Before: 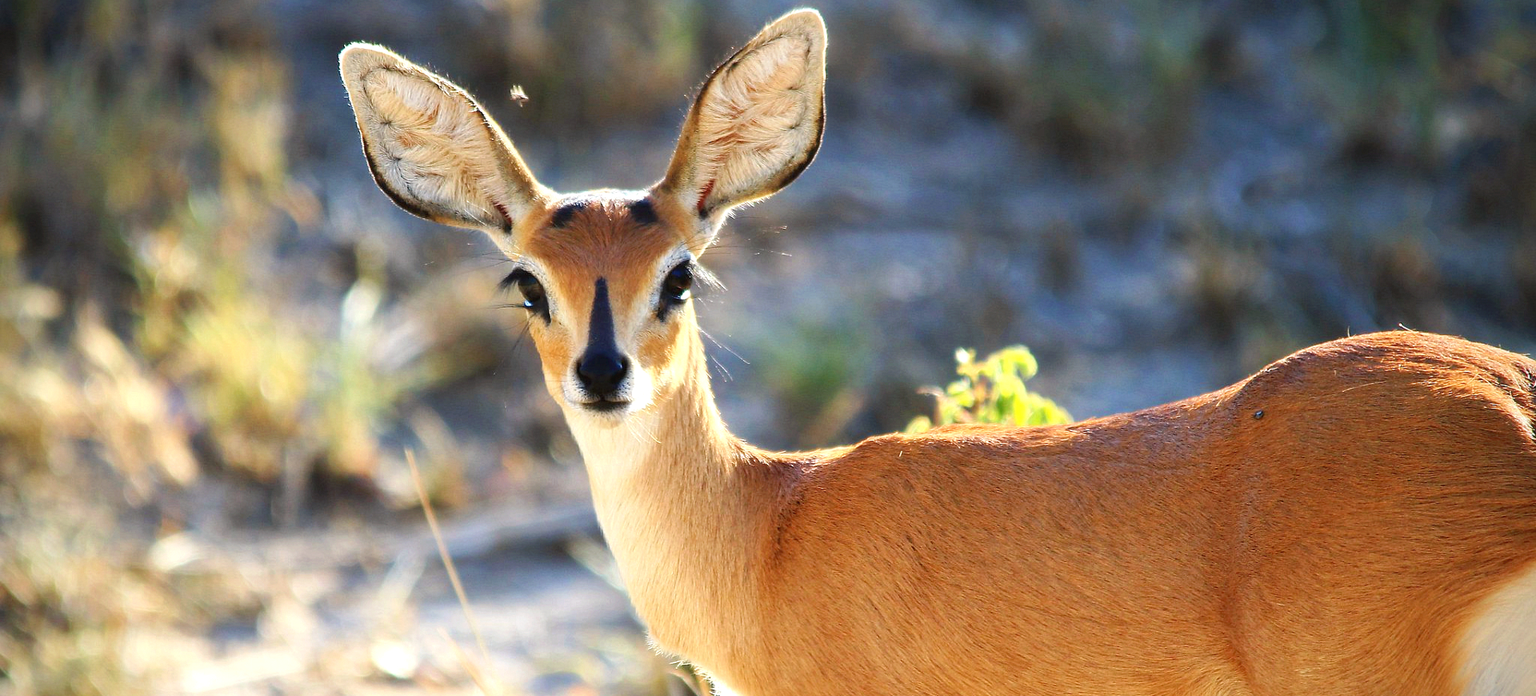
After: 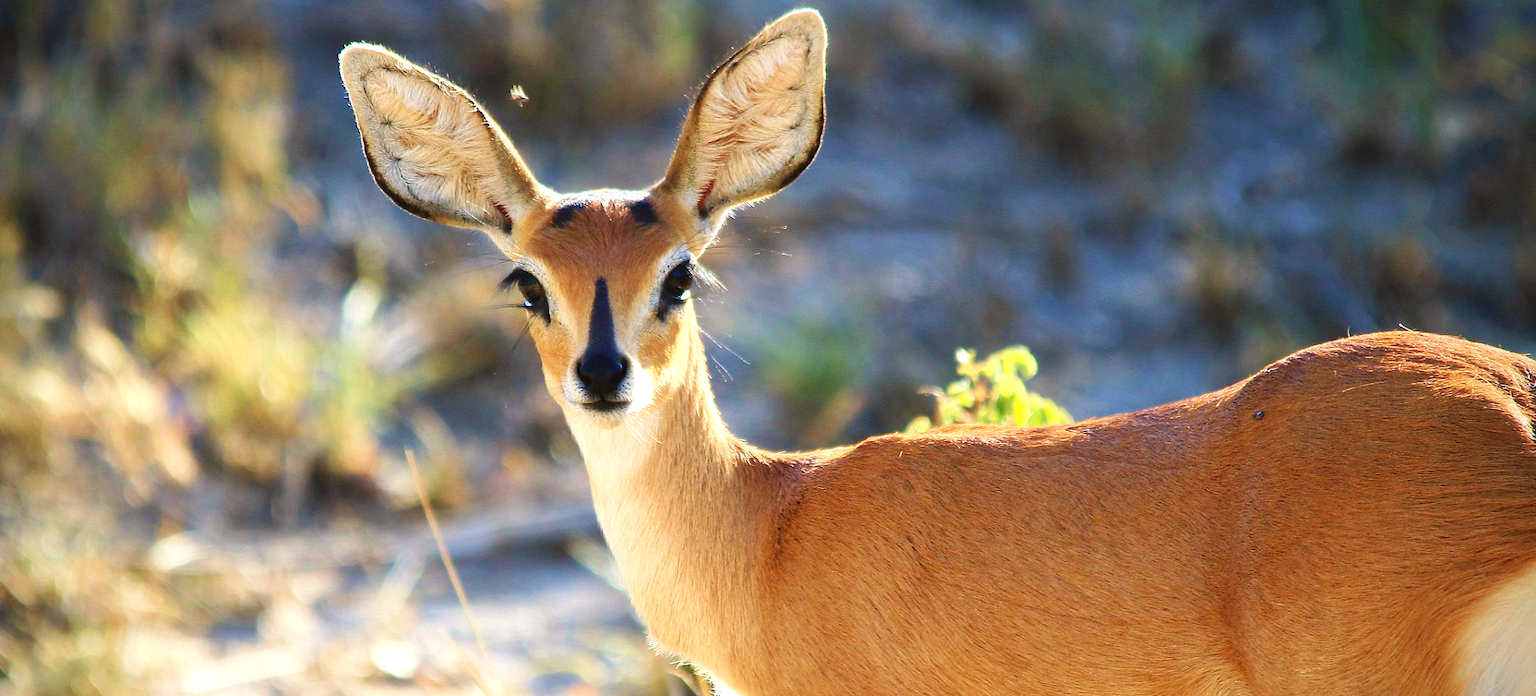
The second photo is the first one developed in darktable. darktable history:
contrast equalizer: y [[0.5, 0.488, 0.462, 0.461, 0.491, 0.5], [0.5 ×6], [0.5 ×6], [0 ×6], [0 ×6]], mix 0.165
velvia: strength 24.55%
tone equalizer: mask exposure compensation -0.491 EV
